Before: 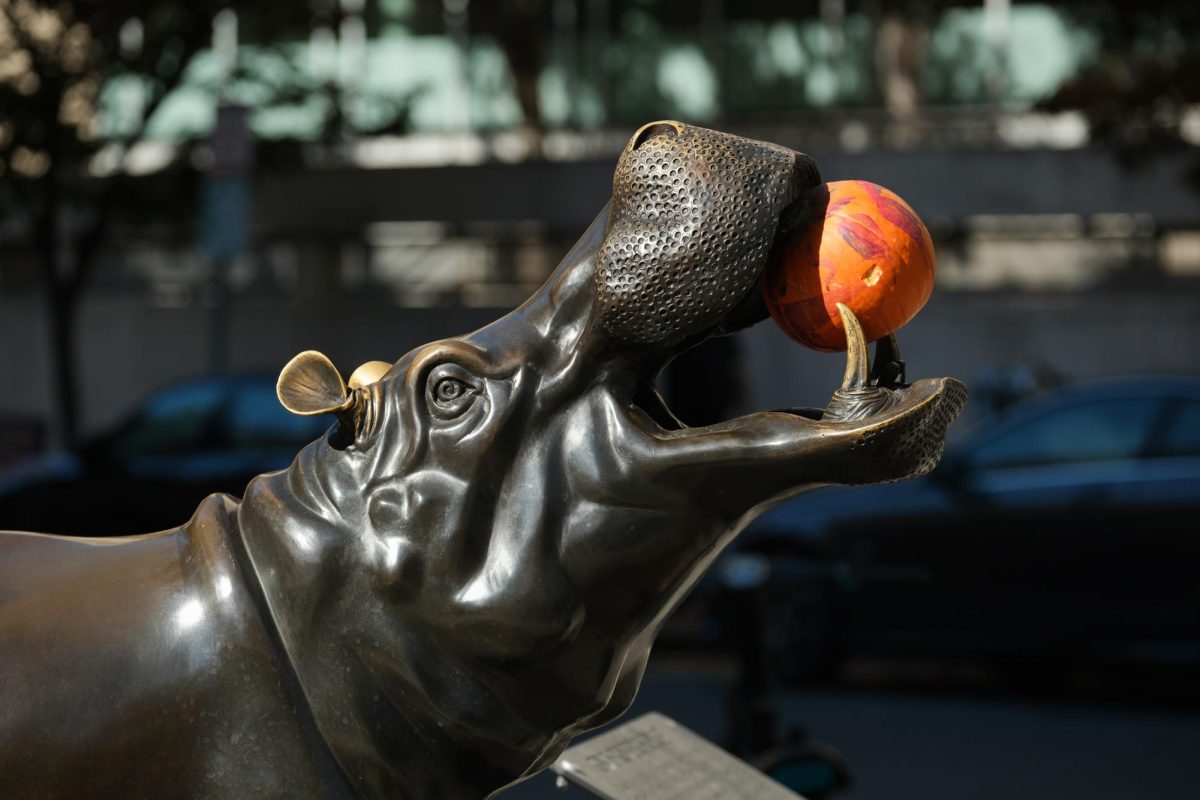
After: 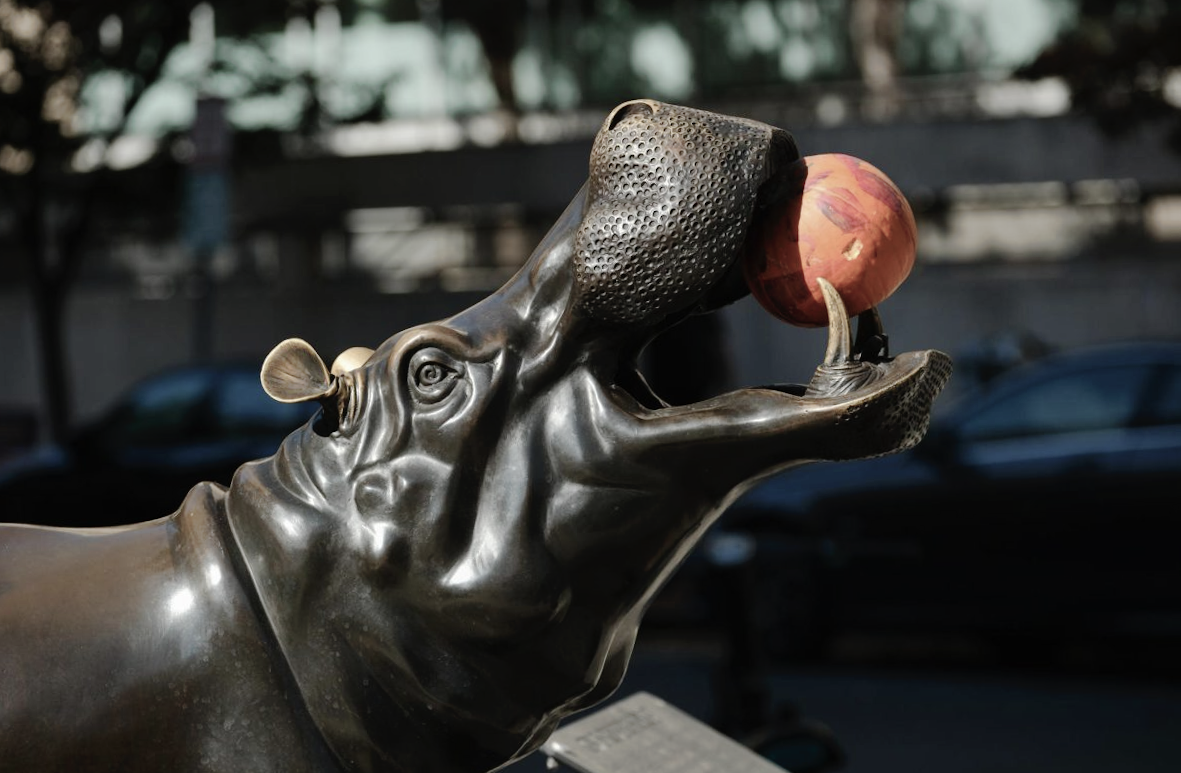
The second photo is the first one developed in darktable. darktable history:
rotate and perspective: rotation -1.32°, lens shift (horizontal) -0.031, crop left 0.015, crop right 0.985, crop top 0.047, crop bottom 0.982
tone curve: curves: ch0 [(0, 0) (0.003, 0.006) (0.011, 0.014) (0.025, 0.024) (0.044, 0.035) (0.069, 0.046) (0.1, 0.074) (0.136, 0.115) (0.177, 0.161) (0.224, 0.226) (0.277, 0.293) (0.335, 0.364) (0.399, 0.441) (0.468, 0.52) (0.543, 0.58) (0.623, 0.657) (0.709, 0.72) (0.801, 0.794) (0.898, 0.883) (1, 1)], preserve colors none
velvia: on, module defaults
color balance rgb: linear chroma grading › global chroma -16.06%, perceptual saturation grading › global saturation -32.85%, global vibrance -23.56%
